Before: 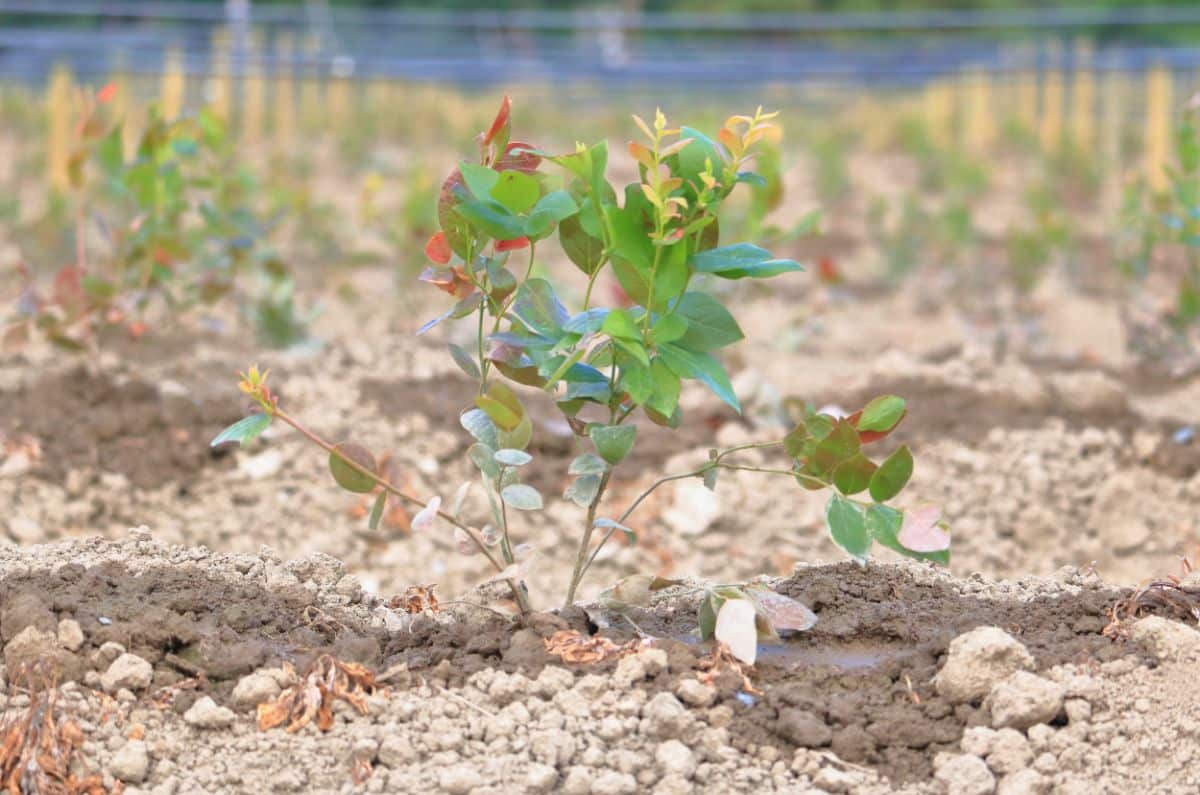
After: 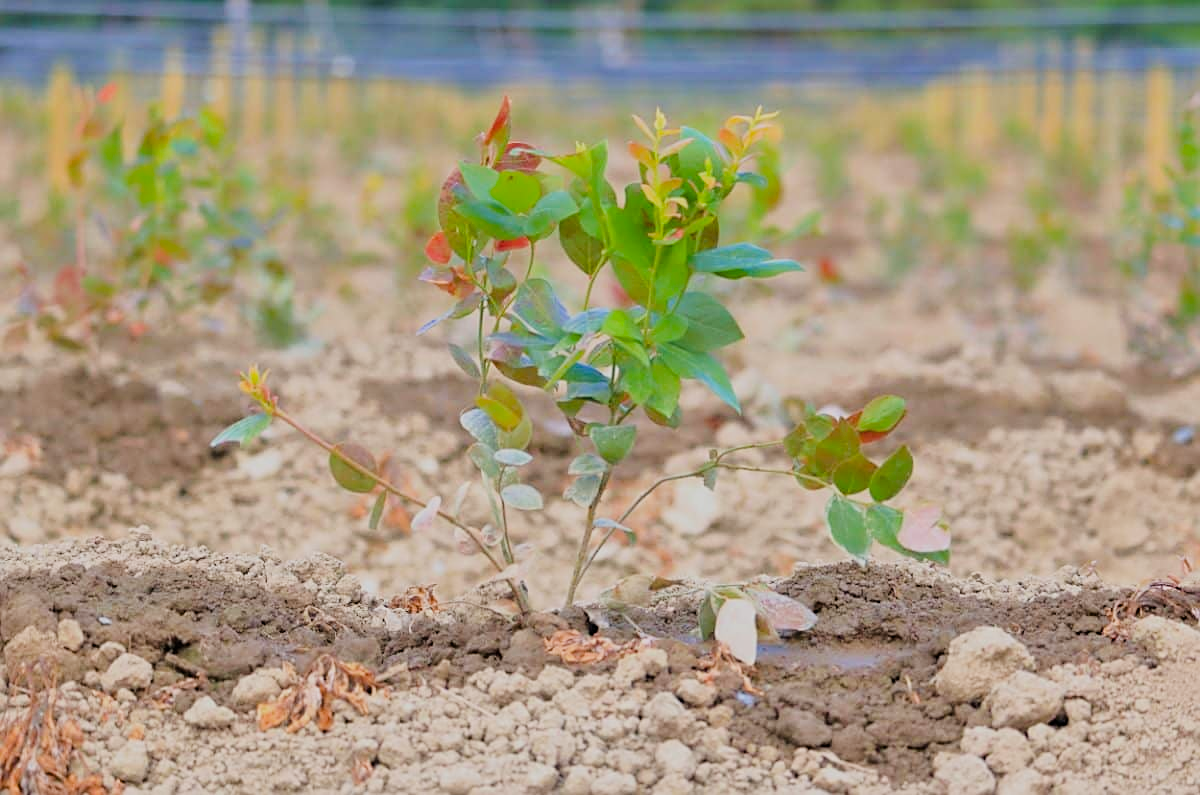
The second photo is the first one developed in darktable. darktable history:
sharpen: on, module defaults
filmic rgb: black relative exposure -7.65 EV, white relative exposure 4.56 EV, hardness 3.61
color balance rgb: linear chroma grading › global chroma 8.33%, perceptual saturation grading › global saturation 18.52%, global vibrance 7.87%
